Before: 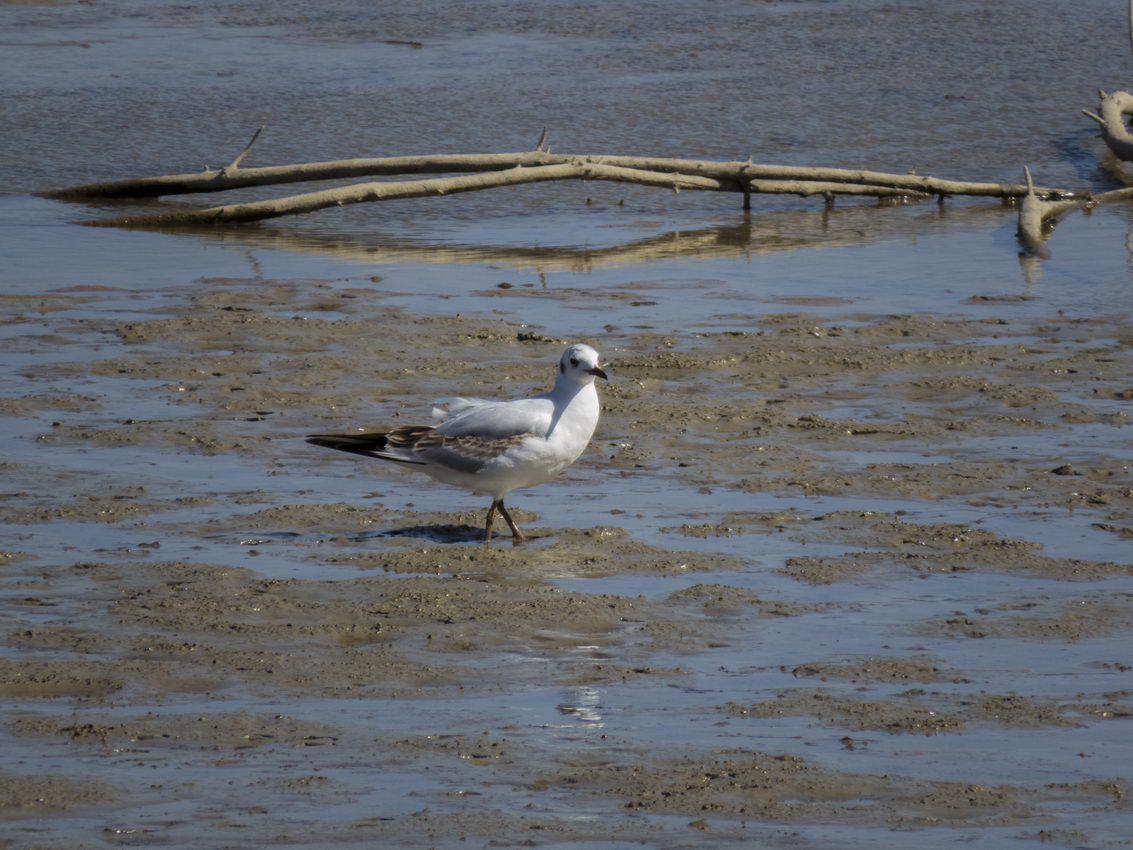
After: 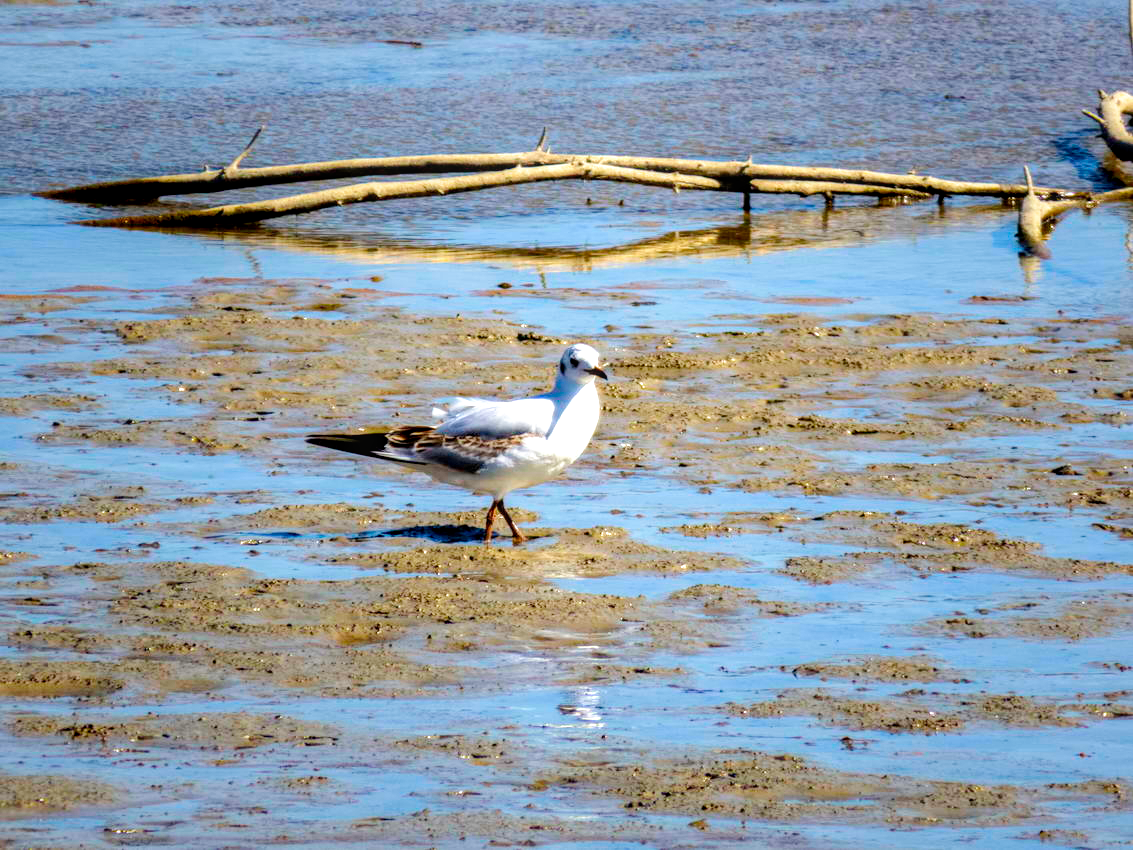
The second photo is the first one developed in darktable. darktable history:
local contrast: on, module defaults
exposure: black level correction 0, exposure 0.9 EV, compensate highlight preservation false
filmic rgb: black relative exposure -5.5 EV, white relative exposure 2.5 EV, threshold 3 EV, target black luminance 0%, hardness 4.51, latitude 67.35%, contrast 1.453, shadows ↔ highlights balance -3.52%, preserve chrominance no, color science v4 (2020), contrast in shadows soft, enable highlight reconstruction true
color balance rgb: perceptual saturation grading › global saturation 25%, perceptual brilliance grading › mid-tones 10%, perceptual brilliance grading › shadows 15%, global vibrance 20%
